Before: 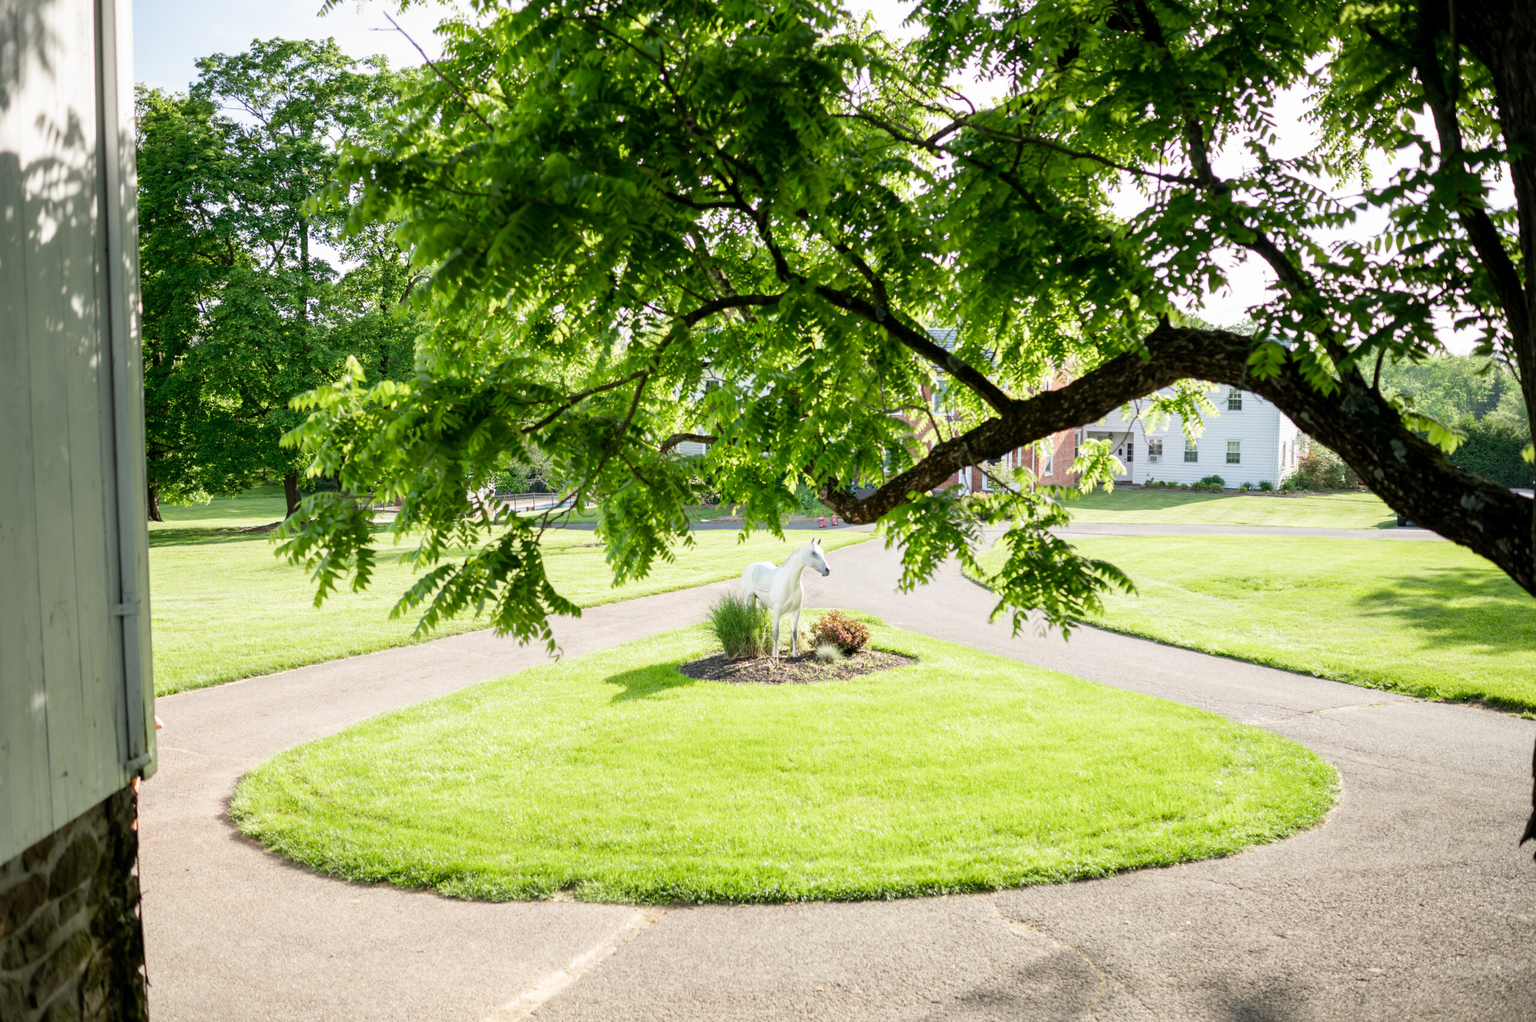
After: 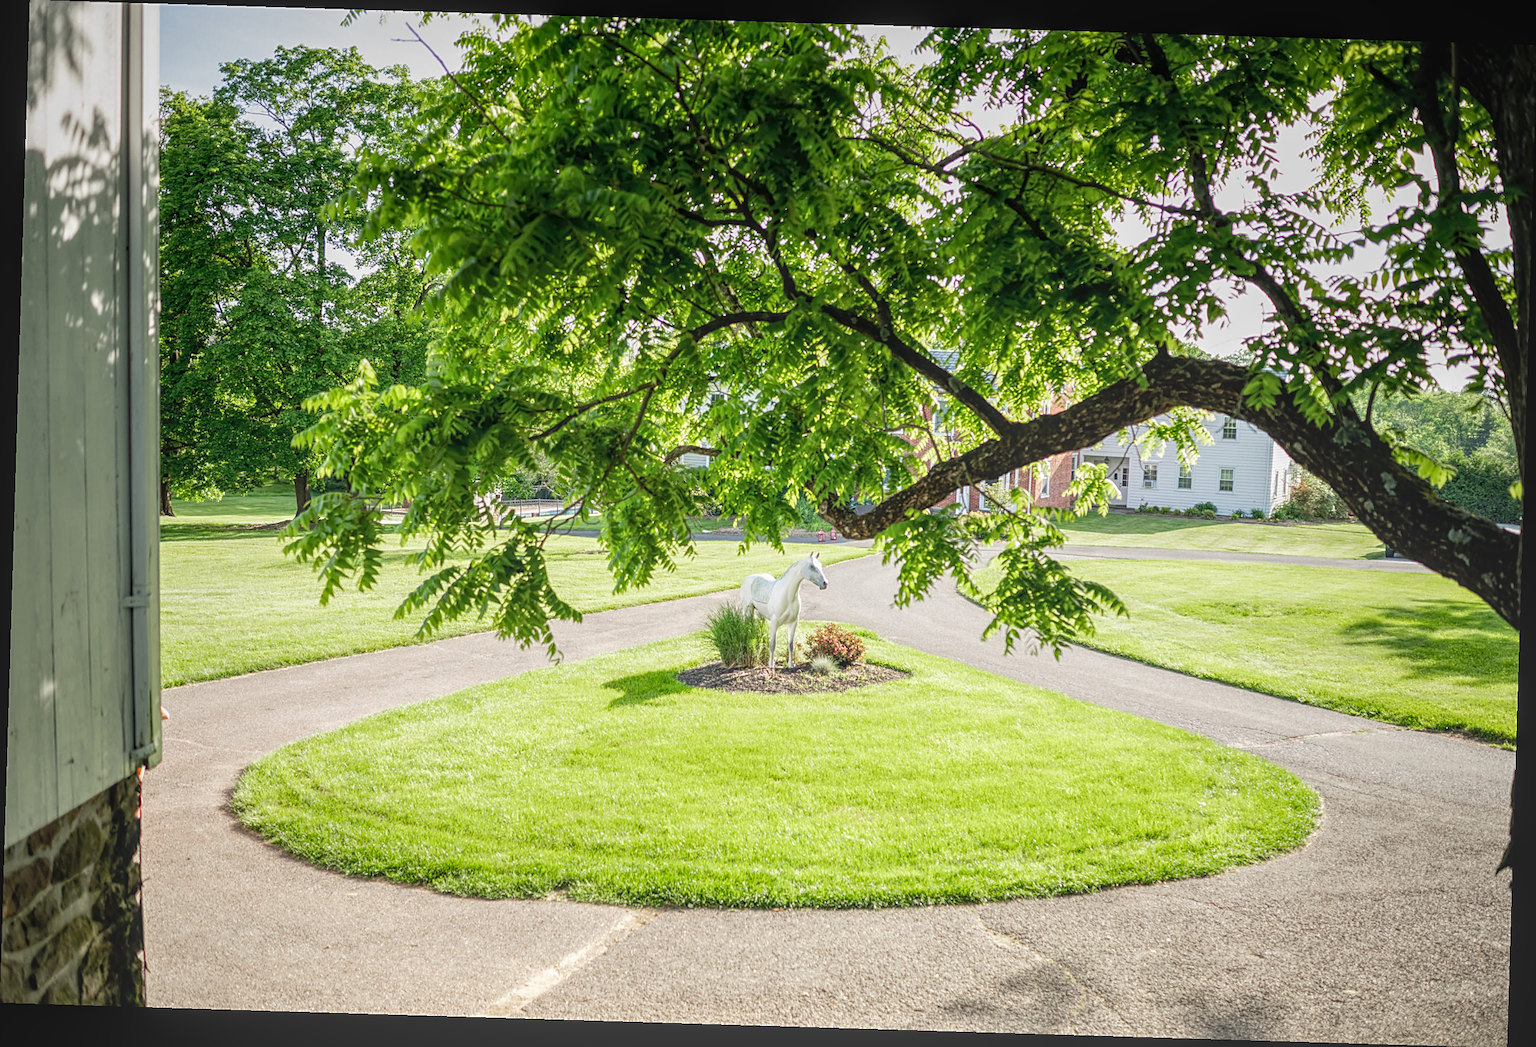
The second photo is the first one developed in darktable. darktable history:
local contrast: highlights 66%, shadows 33%, detail 166%, midtone range 0.2
base curve: preserve colors none
sharpen: on, module defaults
rotate and perspective: rotation 1.72°, automatic cropping off
